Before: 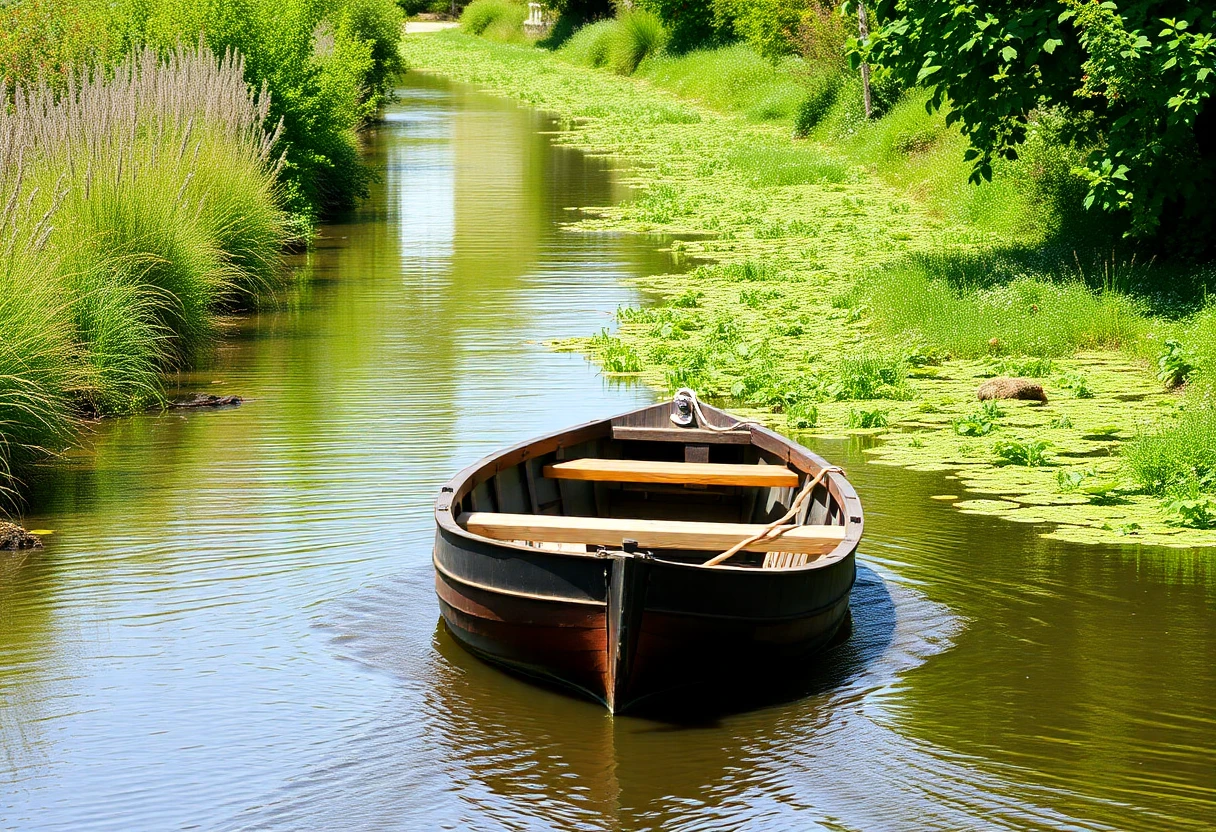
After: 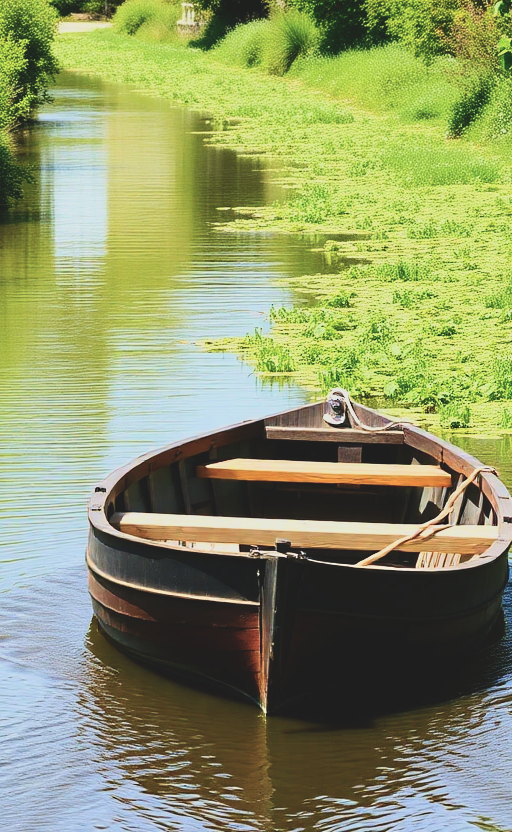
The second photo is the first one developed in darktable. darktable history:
crop: left 28.583%, right 29.231%
contrast brightness saturation: contrast 0.28
velvia: on, module defaults
exposure: black level correction -0.036, exposure -0.497 EV, compensate highlight preservation false
sharpen: radius 5.325, amount 0.312, threshold 26.433
rgb levels: preserve colors sum RGB, levels [[0.038, 0.433, 0.934], [0, 0.5, 1], [0, 0.5, 1]]
